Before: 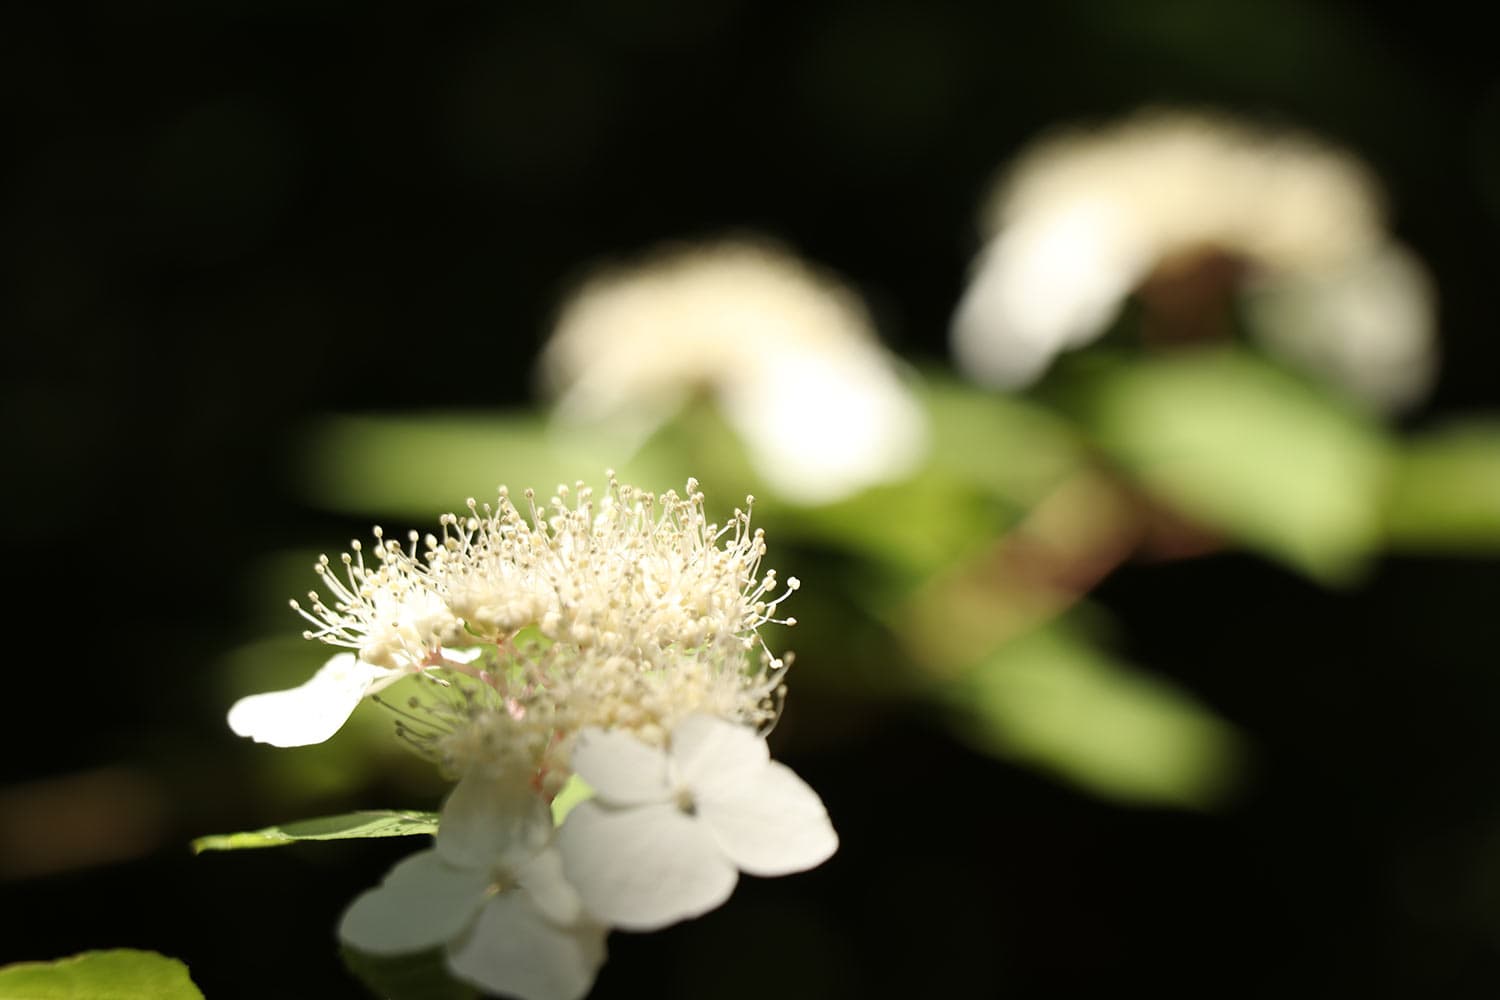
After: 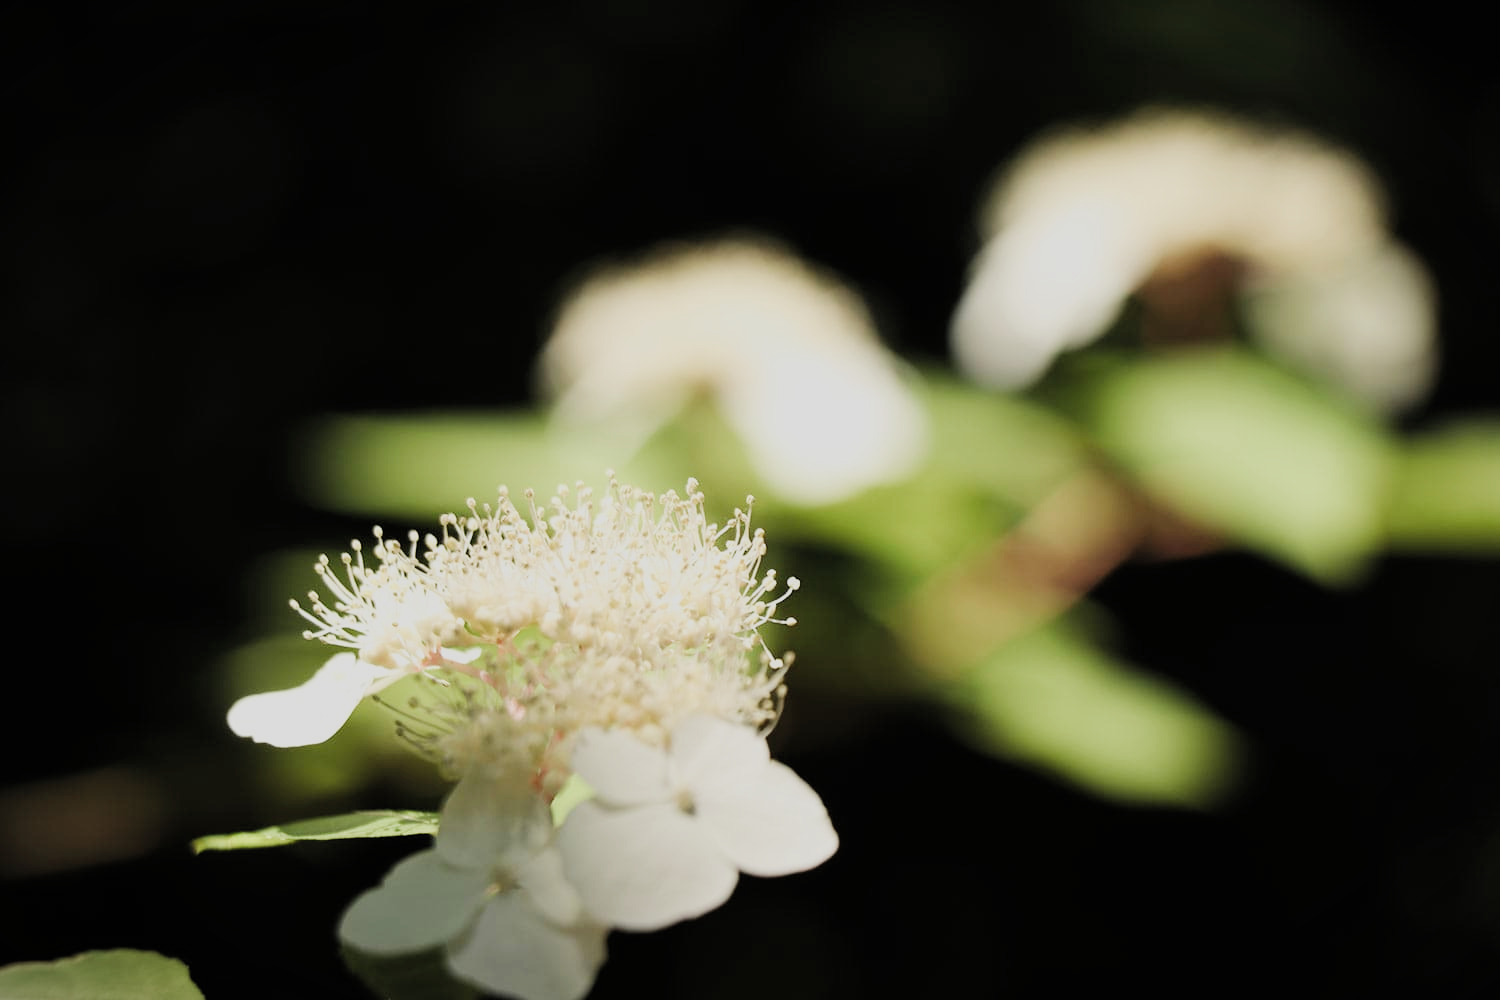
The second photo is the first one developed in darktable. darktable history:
filmic rgb: black relative exposure -7.65 EV, white relative exposure 4.56 EV, threshold 3.01 EV, hardness 3.61, color science v5 (2021), contrast in shadows safe, contrast in highlights safe, enable highlight reconstruction true
tone equalizer: edges refinement/feathering 500, mask exposure compensation -1.57 EV, preserve details no
vignetting: fall-off start 100.31%, width/height ratio 1.324
exposure: black level correction 0, exposure 0.5 EV, compensate highlight preservation false
